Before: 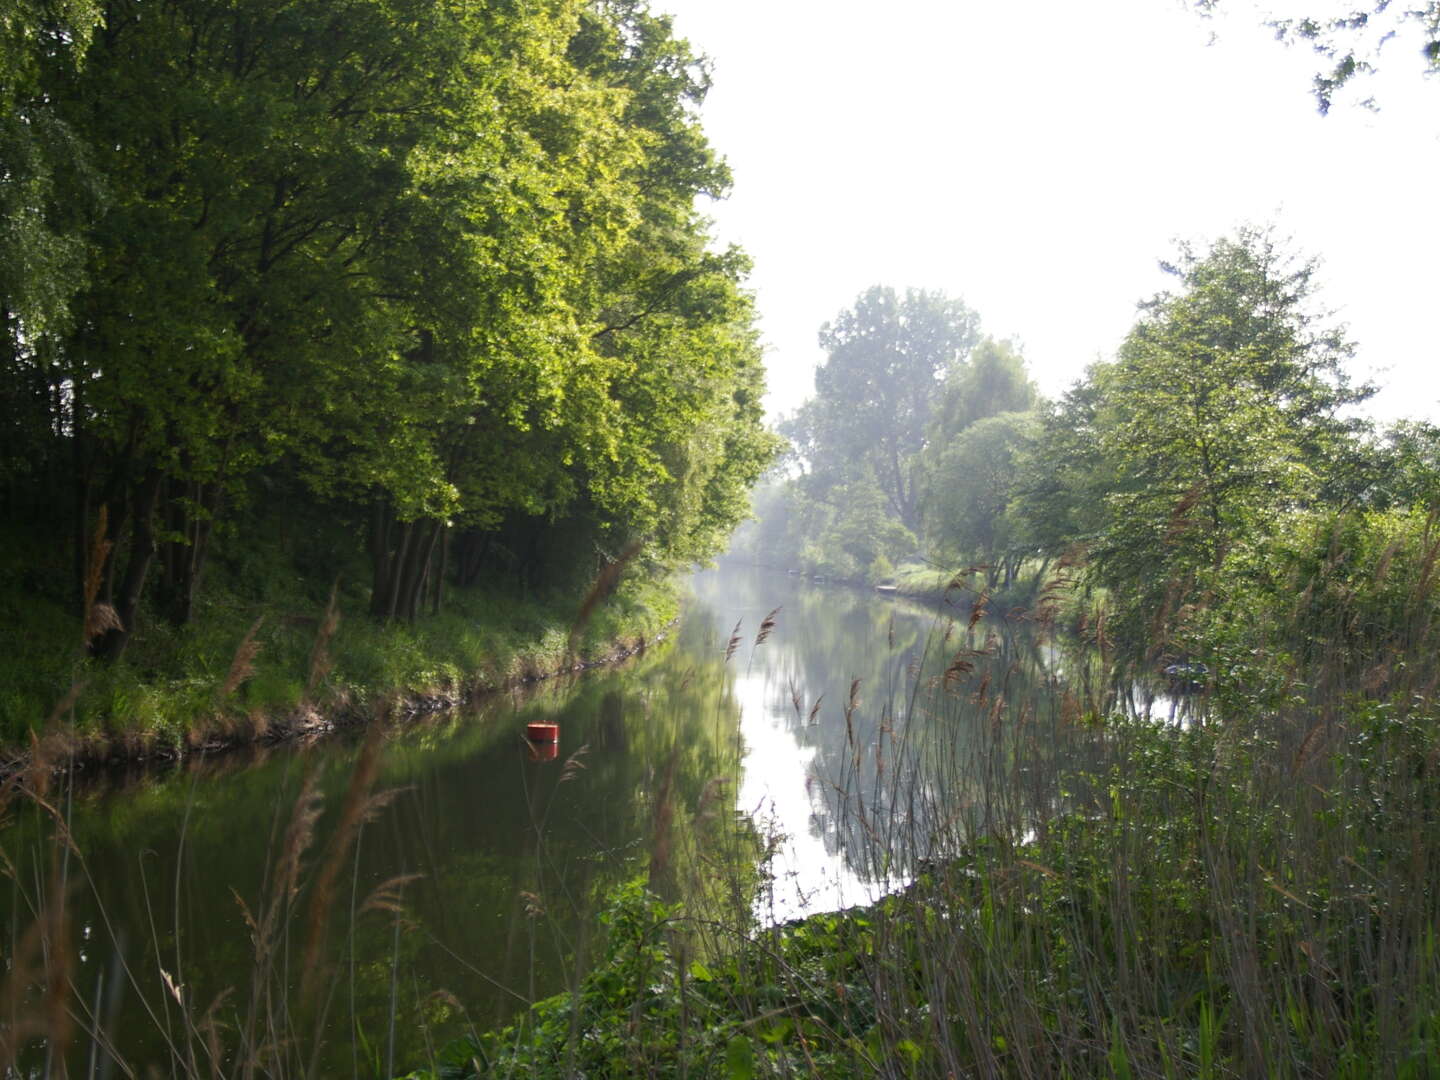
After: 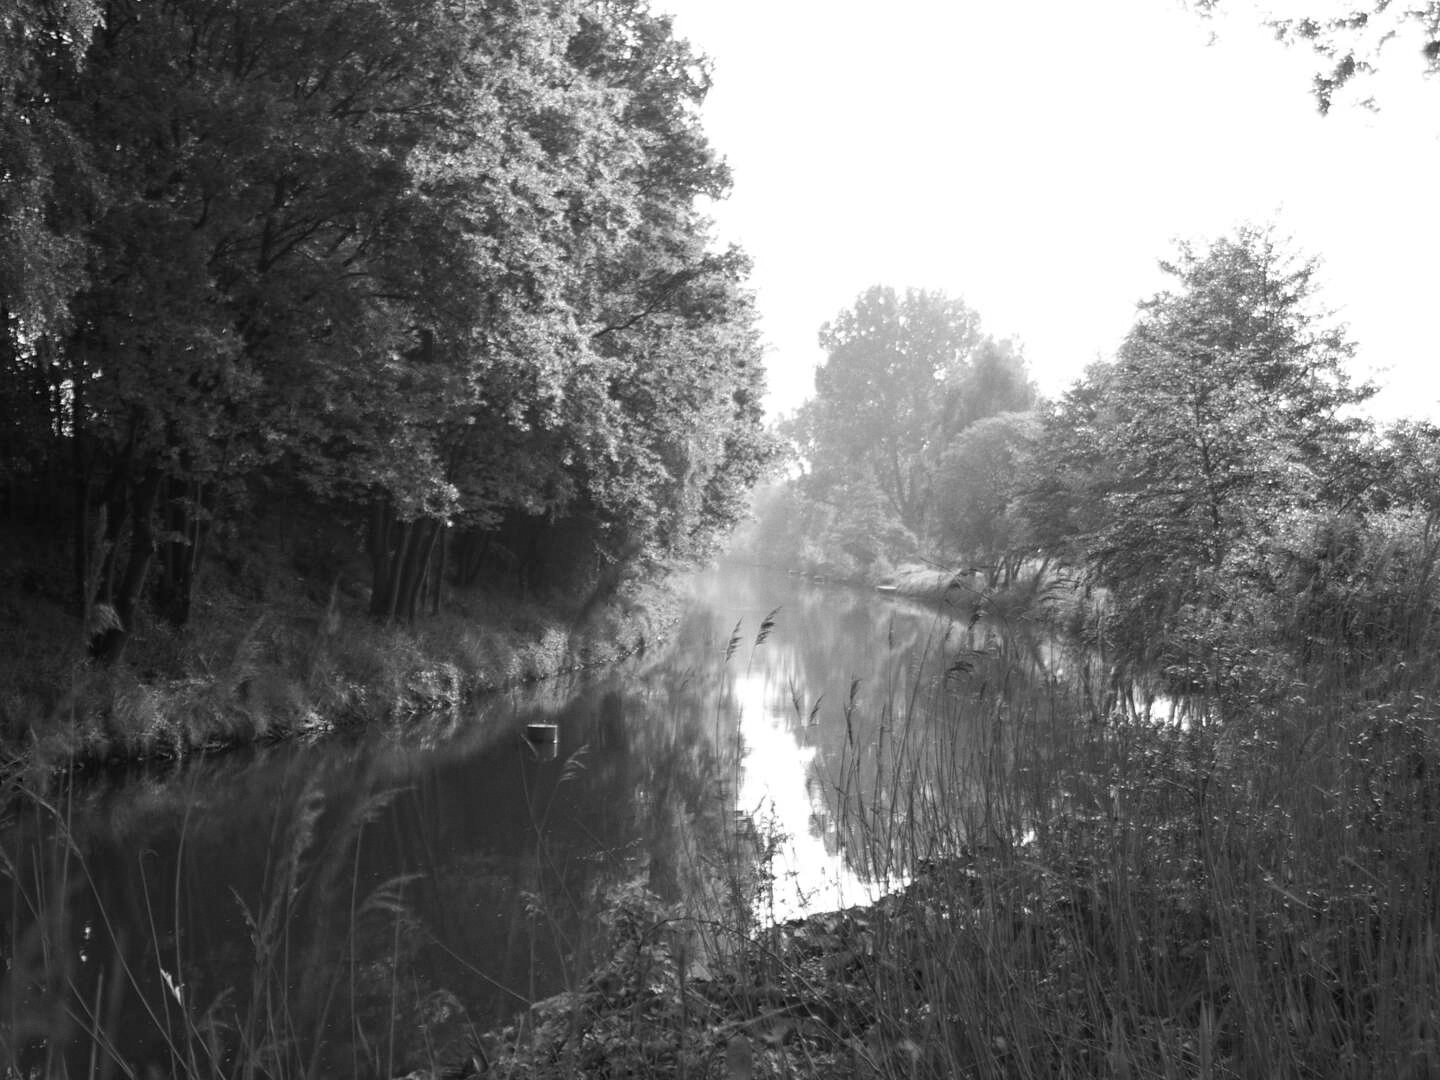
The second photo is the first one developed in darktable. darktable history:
grain: coarseness 14.57 ISO, strength 8.8%
color contrast: green-magenta contrast 0, blue-yellow contrast 0
